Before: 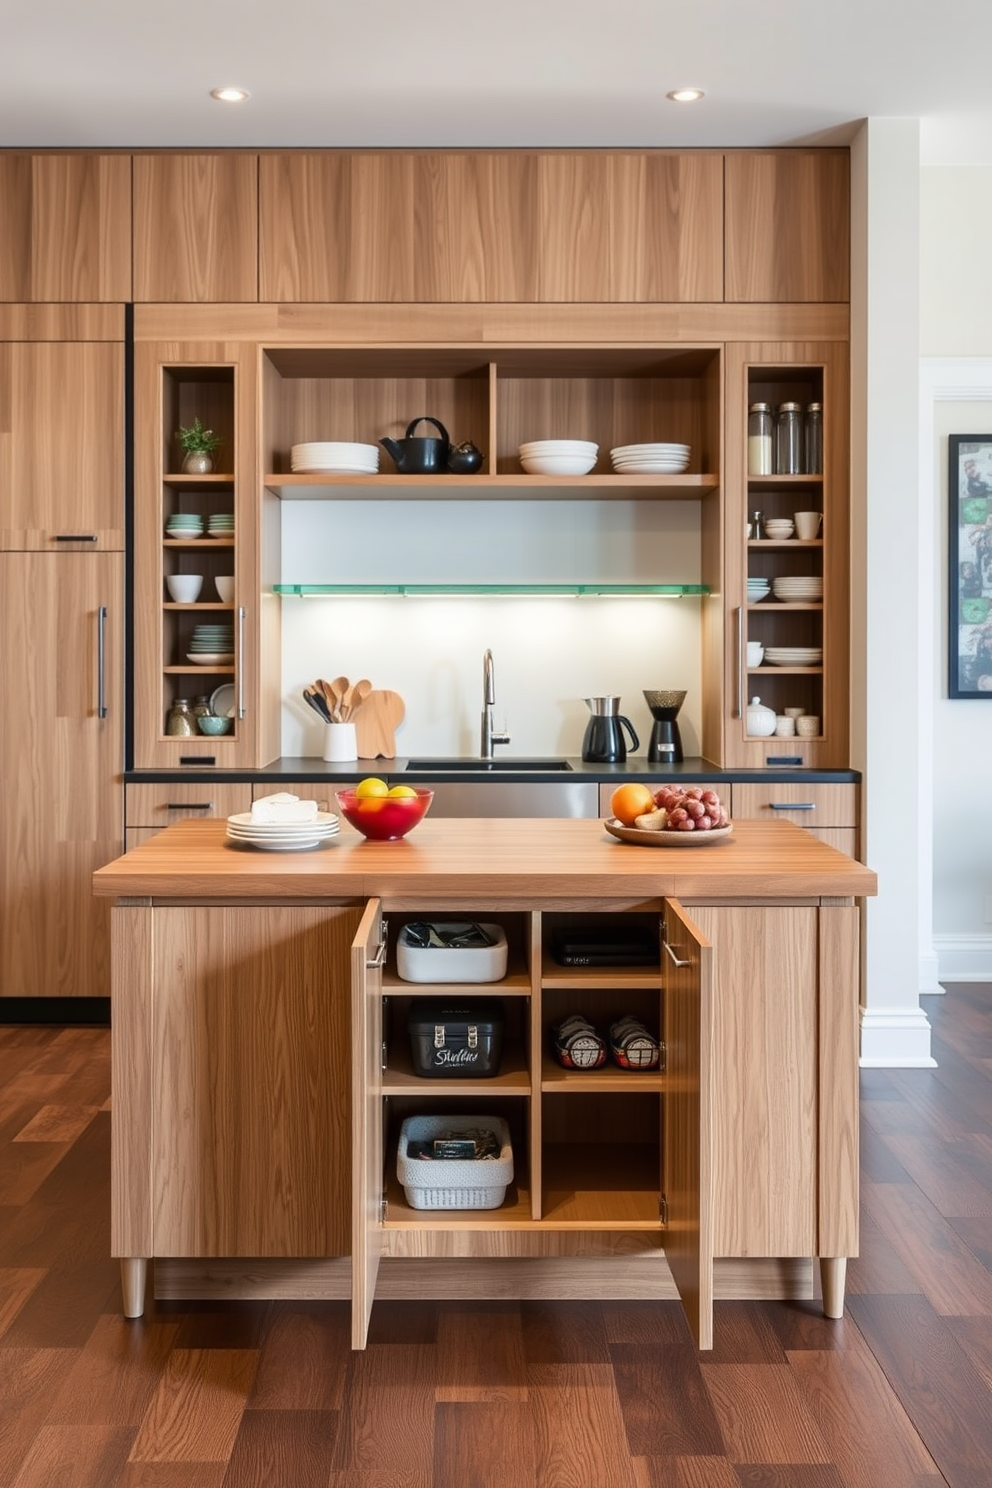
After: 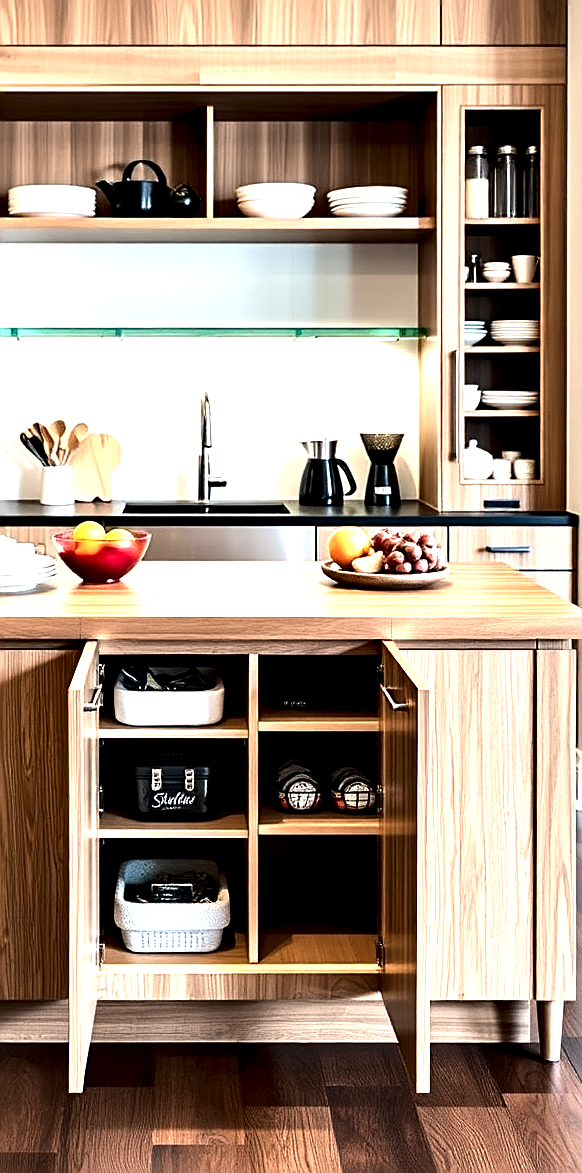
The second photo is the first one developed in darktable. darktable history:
color zones: curves: ch0 [(0, 0.558) (0.143, 0.559) (0.286, 0.529) (0.429, 0.505) (0.571, 0.5) (0.714, 0.5) (0.857, 0.5) (1, 0.558)]; ch1 [(0, 0.469) (0.01, 0.469) (0.12, 0.446) (0.248, 0.469) (0.5, 0.5) (0.748, 0.5) (0.99, 0.469) (1, 0.469)]
contrast equalizer: octaves 7, y [[0.6 ×6], [0.55 ×6], [0 ×6], [0 ×6], [0 ×6]], mix 0.769
tone equalizer: -8 EV -1.09 EV, -7 EV -1.01 EV, -6 EV -0.851 EV, -5 EV -0.564 EV, -3 EV 0.571 EV, -2 EV 0.852 EV, -1 EV 0.991 EV, +0 EV 1.08 EV, edges refinement/feathering 500, mask exposure compensation -1.57 EV, preserve details no
sharpen: on, module defaults
crop and rotate: left 28.593%, top 17.332%, right 12.659%, bottom 3.829%
